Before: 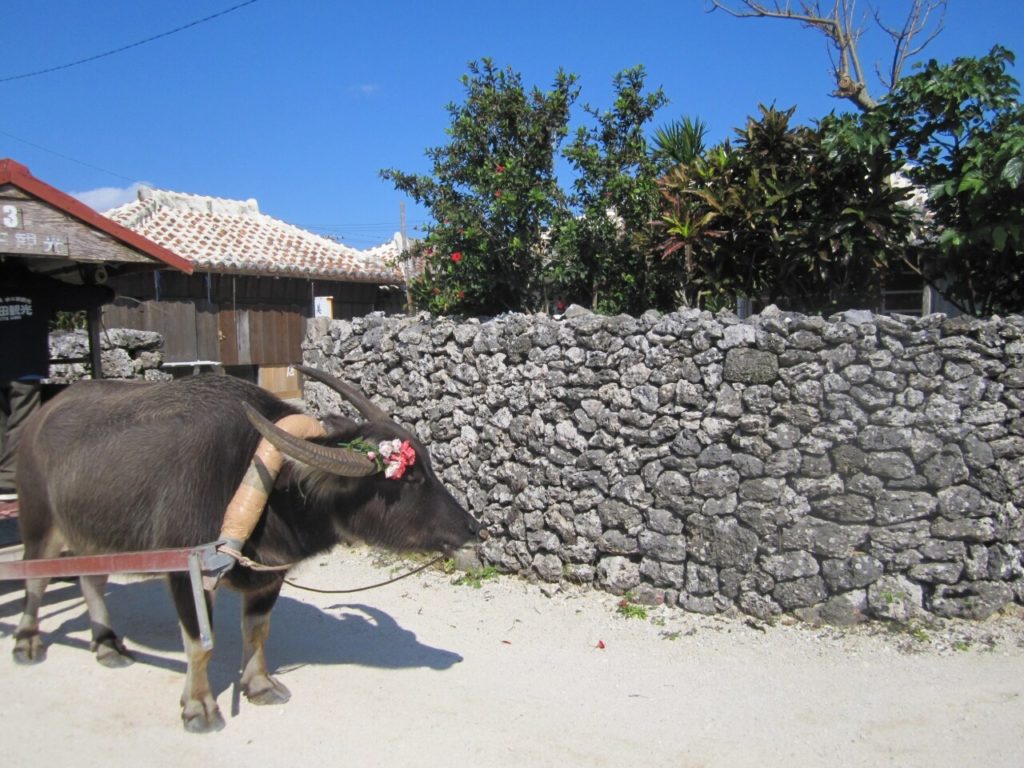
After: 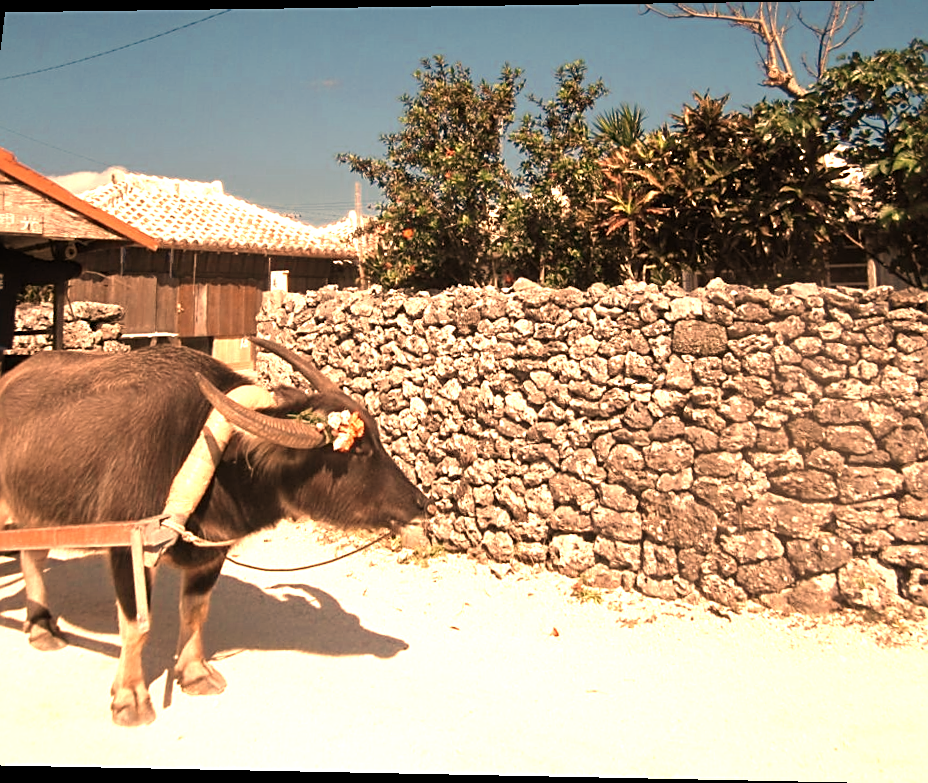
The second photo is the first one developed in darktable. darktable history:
sharpen: on, module defaults
rotate and perspective: rotation 0.128°, lens shift (vertical) -0.181, lens shift (horizontal) -0.044, shear 0.001, automatic cropping off
crop: left 7.598%, right 7.873%
white balance: red 1.467, blue 0.684
color zones: curves: ch0 [(0.018, 0.548) (0.197, 0.654) (0.425, 0.447) (0.605, 0.658) (0.732, 0.579)]; ch1 [(0.105, 0.531) (0.224, 0.531) (0.386, 0.39) (0.618, 0.456) (0.732, 0.456) (0.956, 0.421)]; ch2 [(0.039, 0.583) (0.215, 0.465) (0.399, 0.544) (0.465, 0.548) (0.614, 0.447) (0.724, 0.43) (0.882, 0.623) (0.956, 0.632)]
